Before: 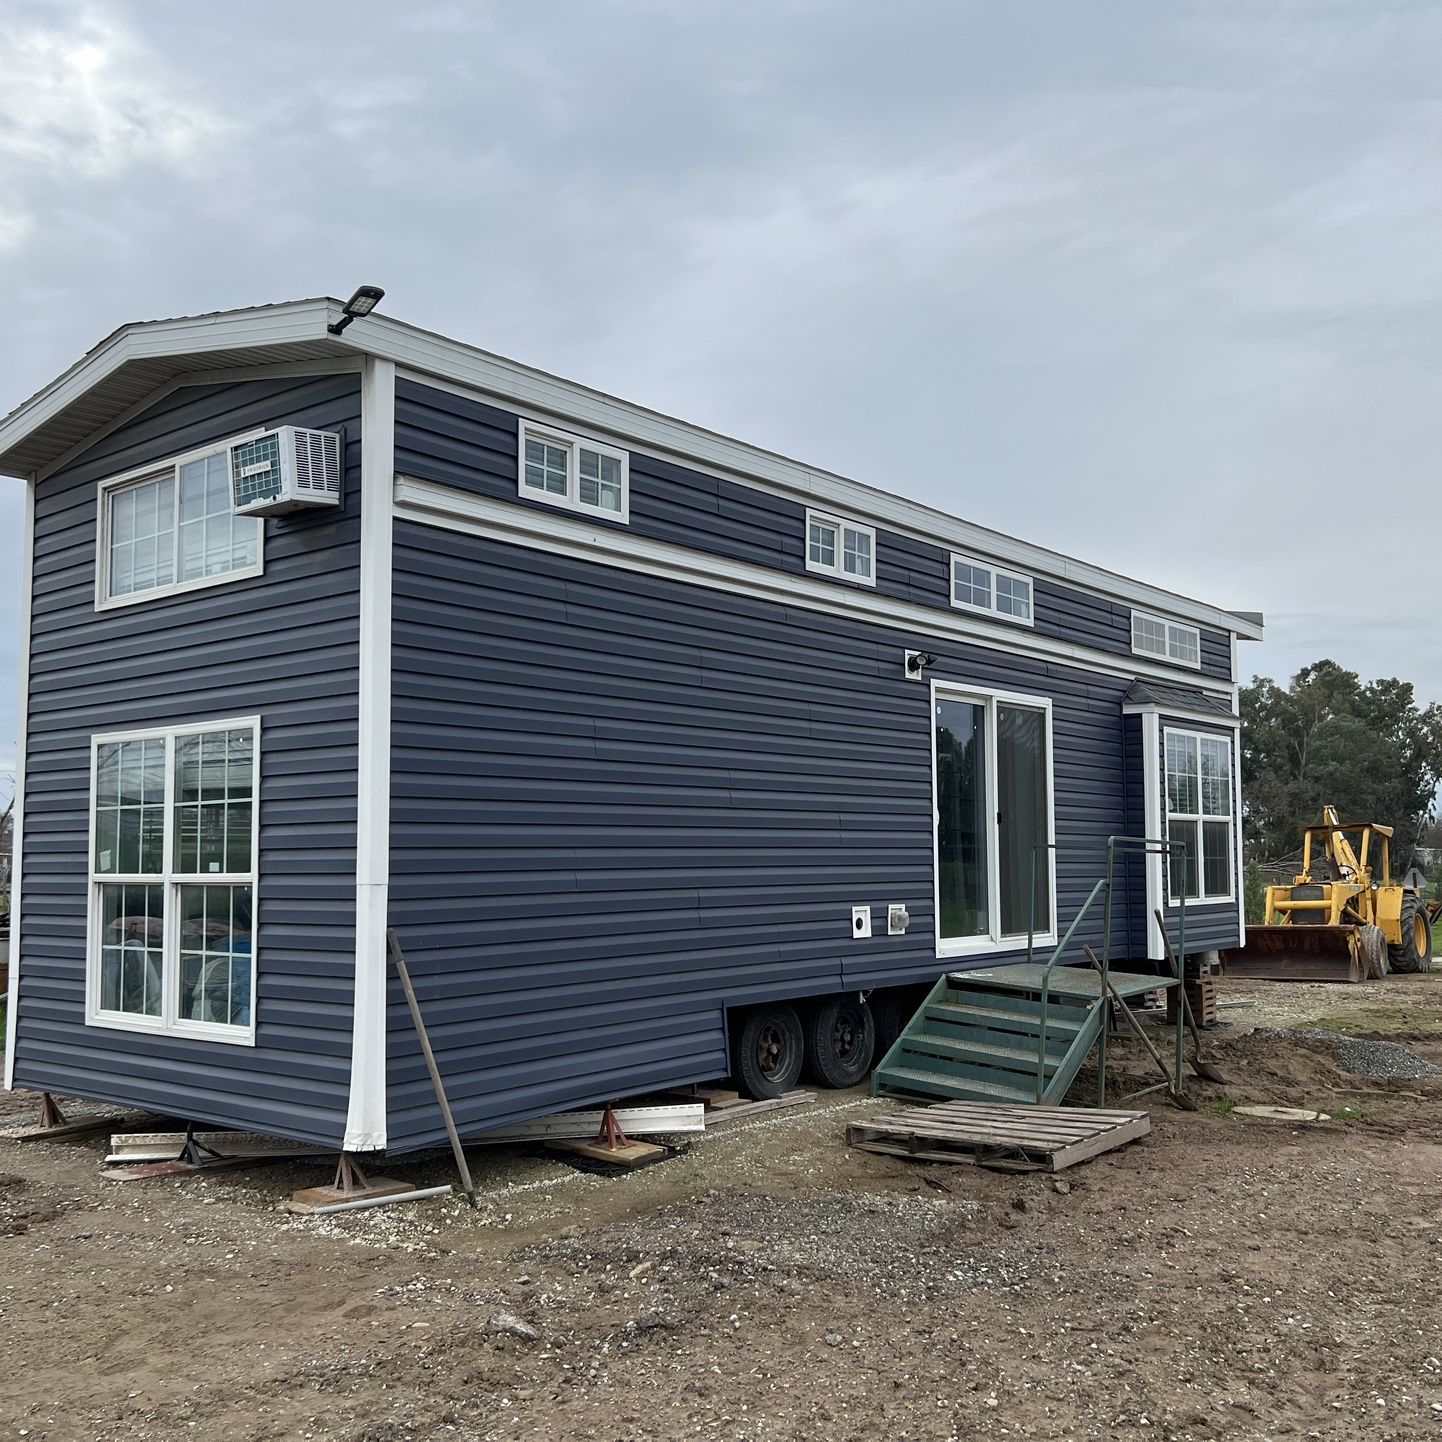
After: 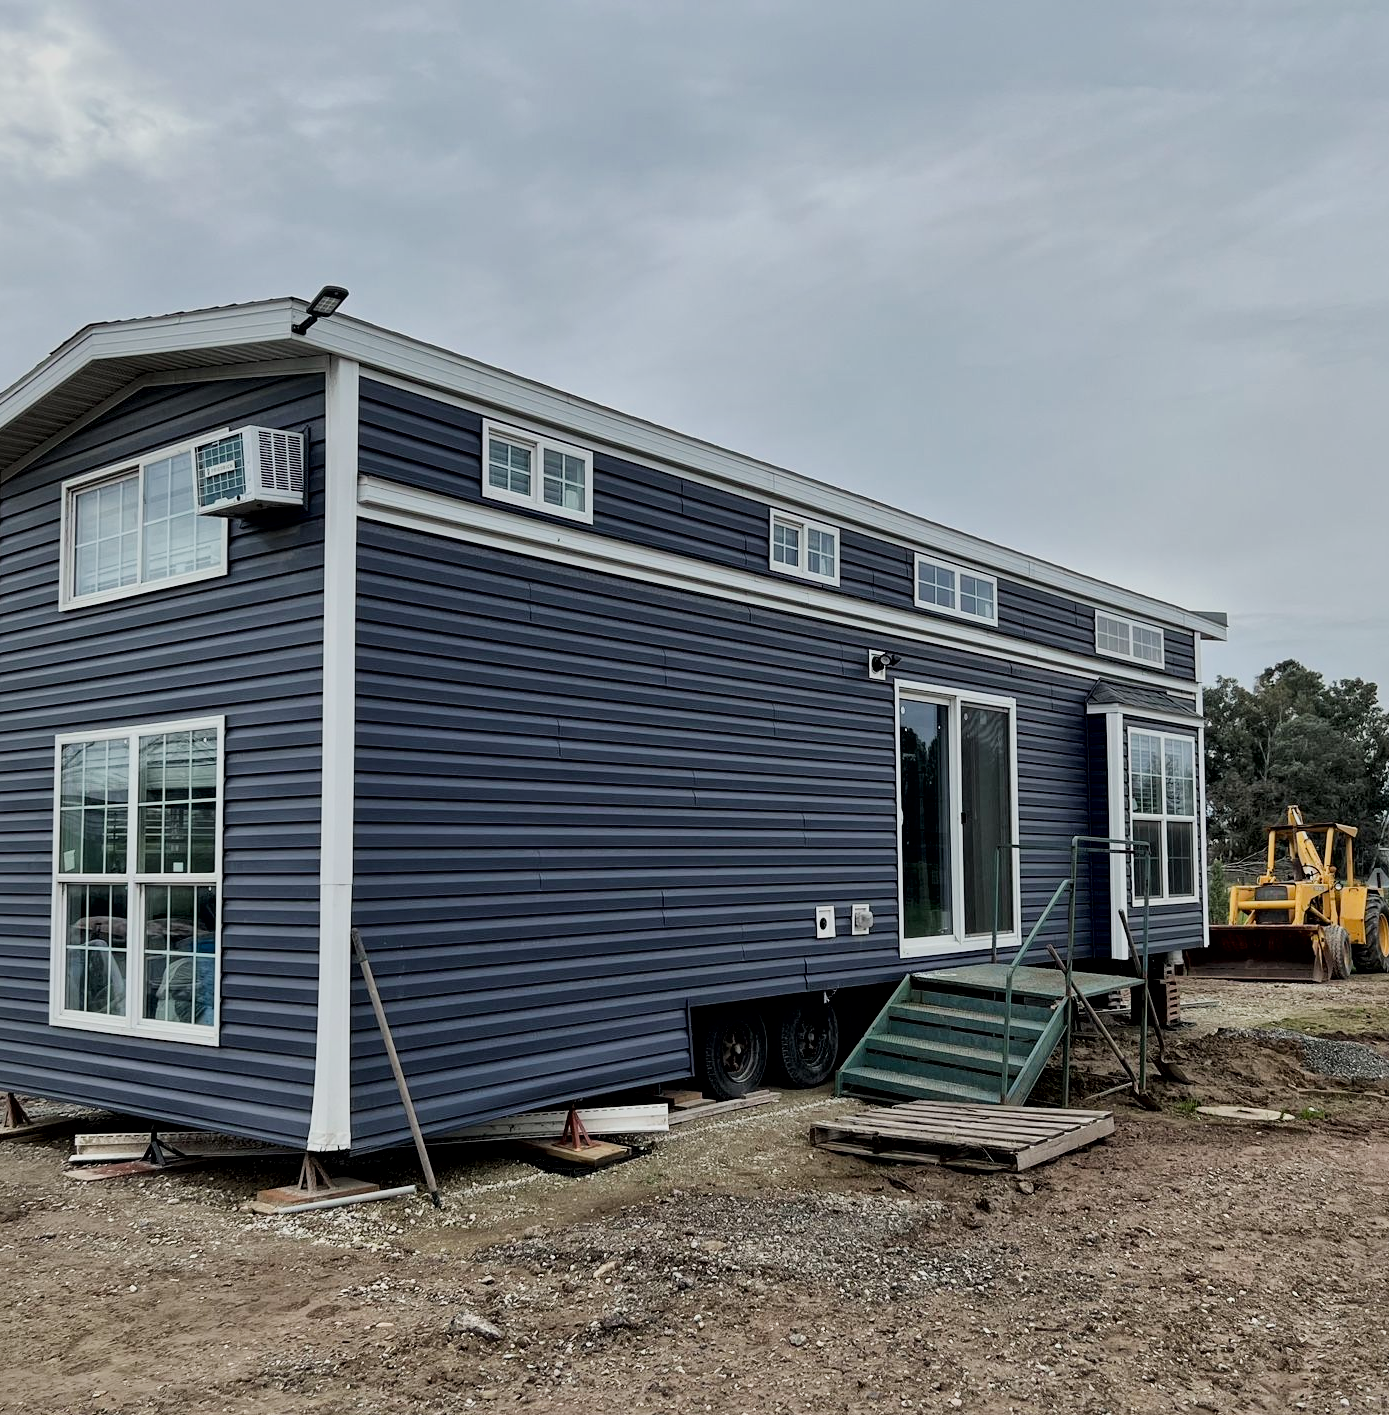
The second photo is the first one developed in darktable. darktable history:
crop and rotate: left 2.533%, right 1.113%, bottom 1.864%
local contrast: mode bilateral grid, contrast 20, coarseness 49, detail 173%, midtone range 0.2
filmic rgb: black relative exposure -7.65 EV, white relative exposure 4.56 EV, threshold 5.97 EV, hardness 3.61, enable highlight reconstruction true
